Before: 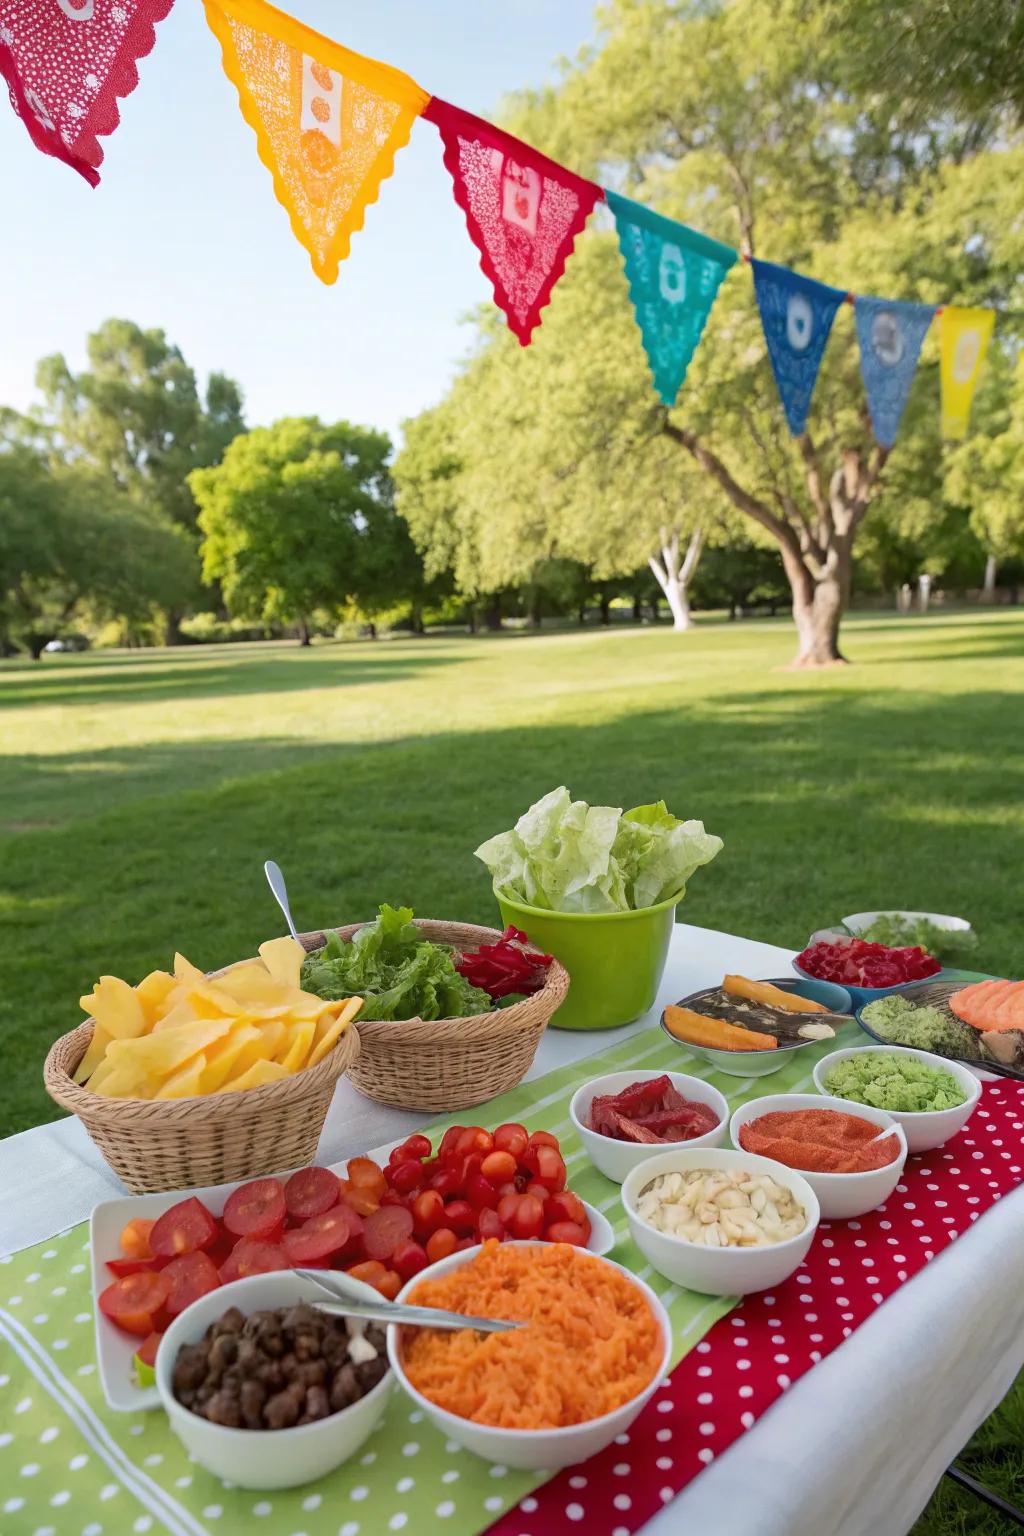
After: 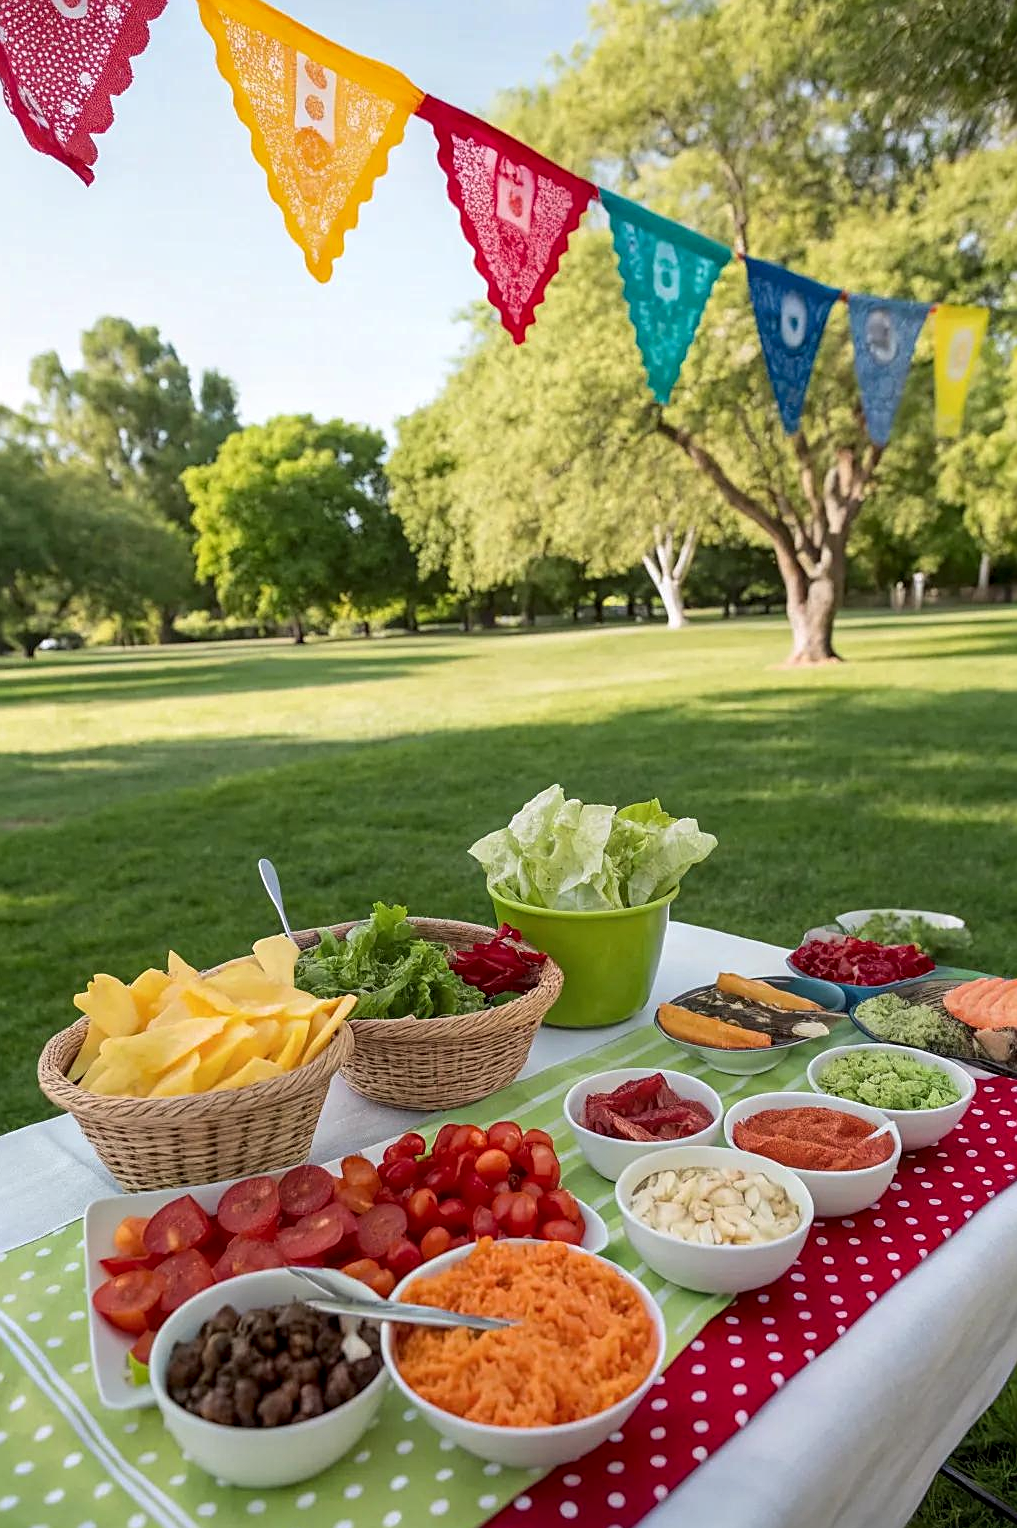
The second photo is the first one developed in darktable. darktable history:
local contrast: detail 130%
exposure: exposure -0.048 EV, compensate highlight preservation false
crop and rotate: left 0.614%, top 0.179%, bottom 0.309%
sharpen: on, module defaults
